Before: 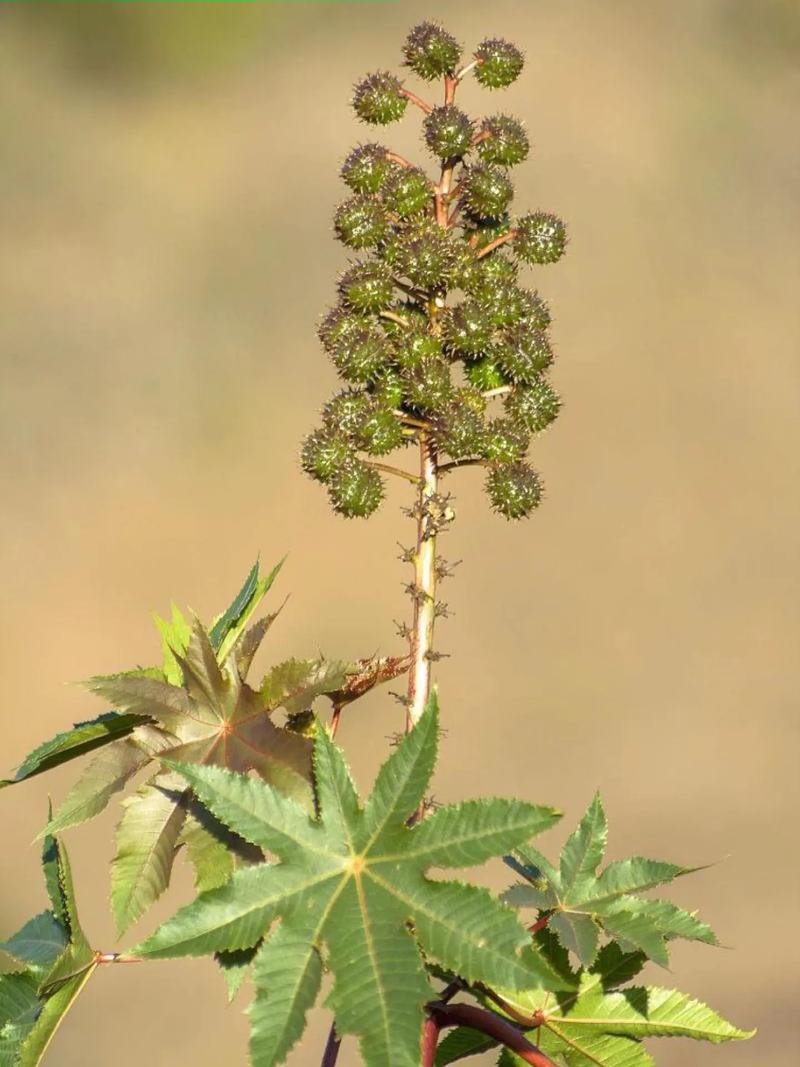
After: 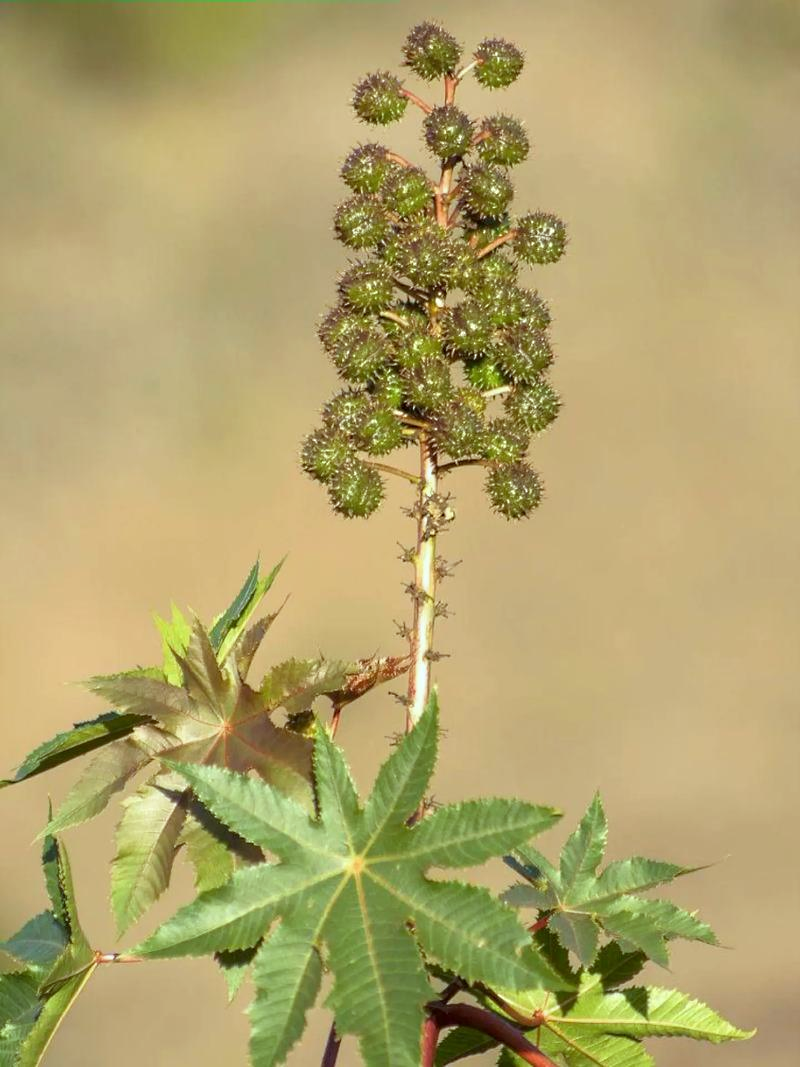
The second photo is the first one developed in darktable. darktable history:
color correction: highlights a* -4.97, highlights b* -3.15, shadows a* 3.96, shadows b* 4.18
sharpen: radius 5.329, amount 0.311, threshold 26.053
